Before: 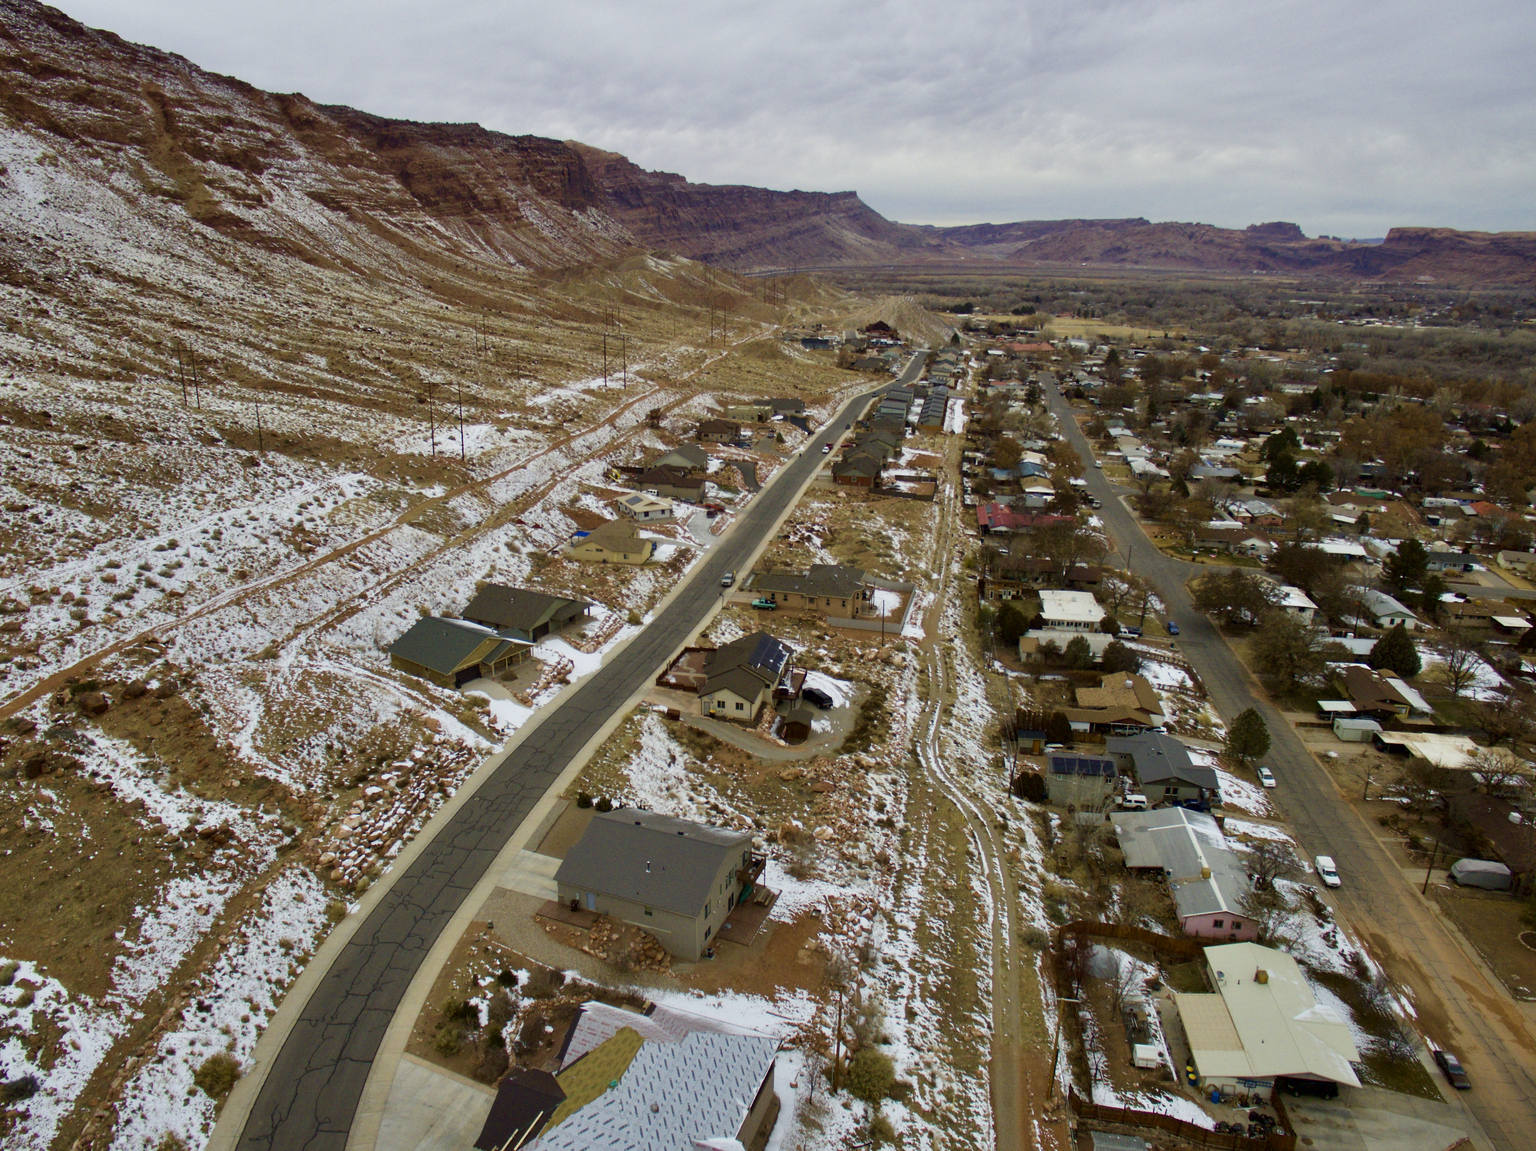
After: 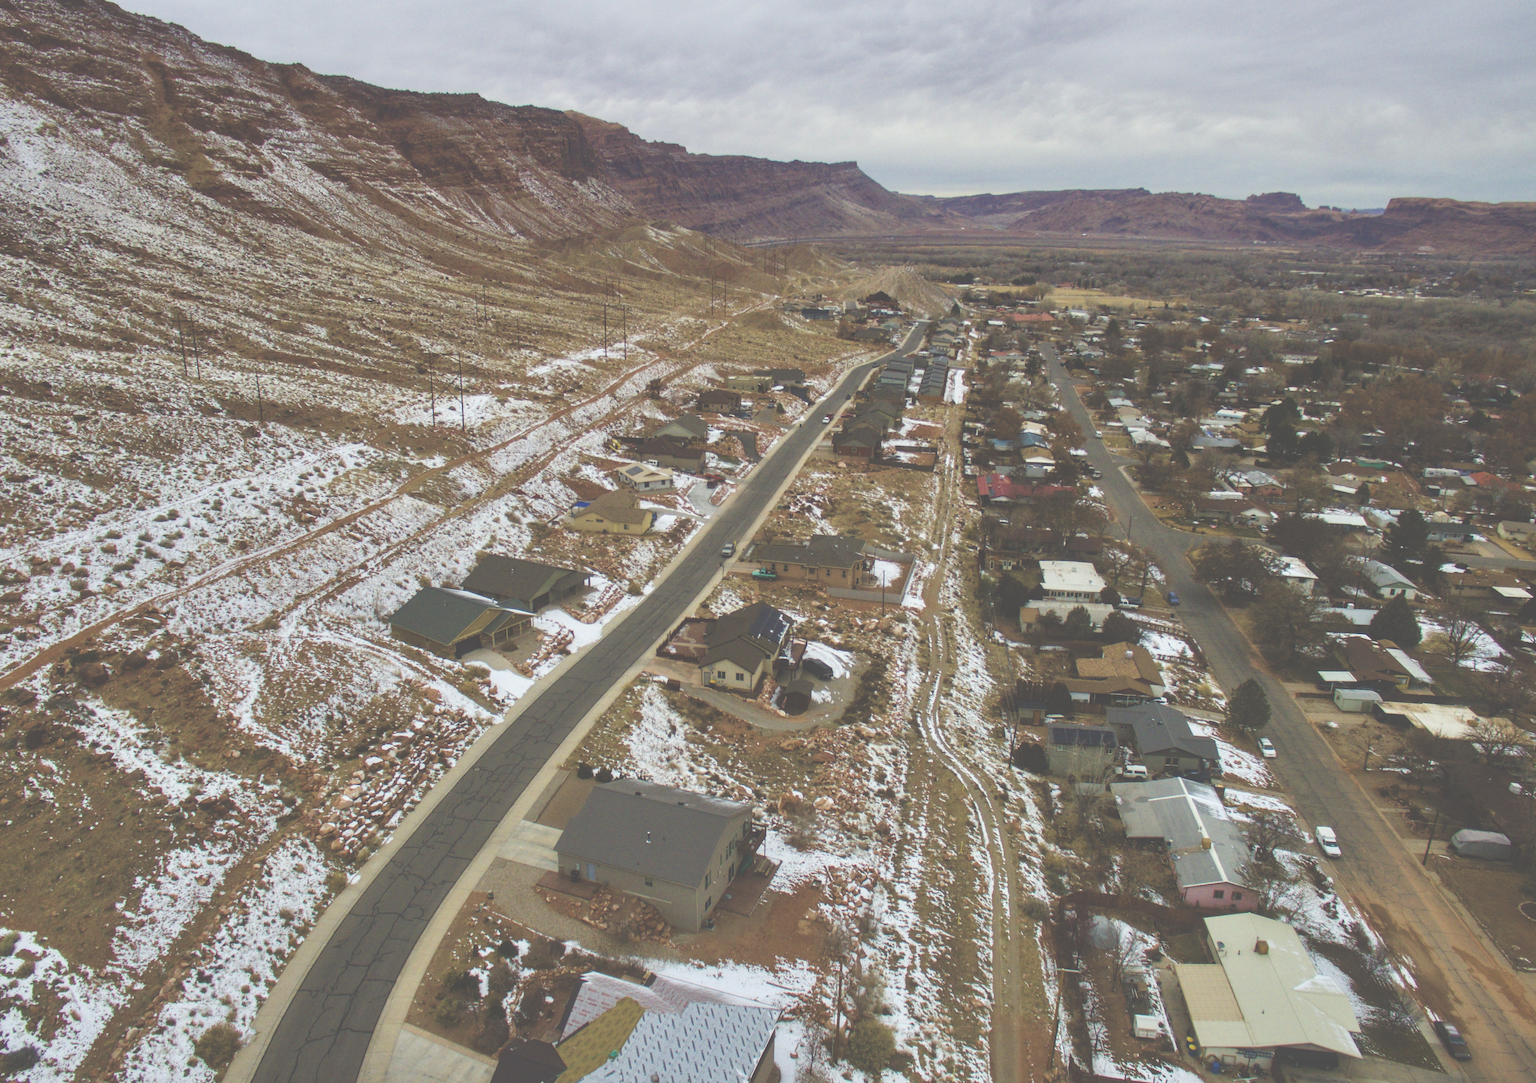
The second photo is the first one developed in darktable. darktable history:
local contrast: on, module defaults
exposure: black level correction -0.086, compensate exposure bias true, compensate highlight preservation false
crop and rotate: top 2.631%, bottom 3.227%
